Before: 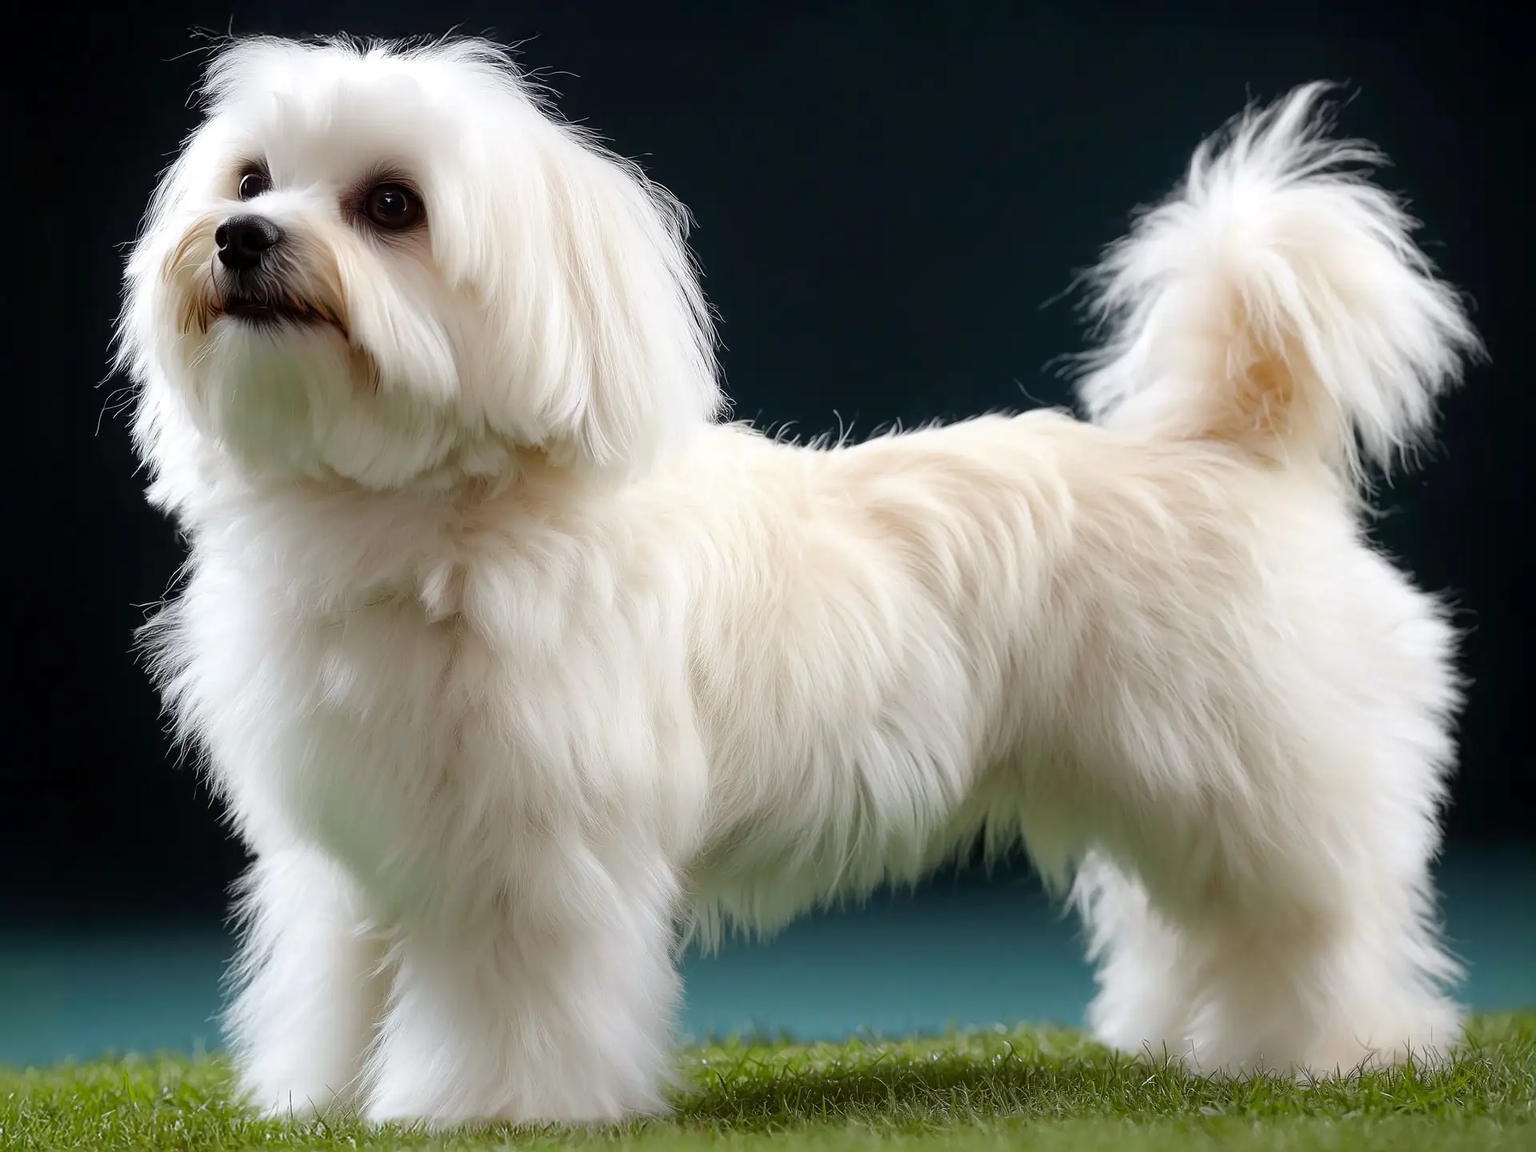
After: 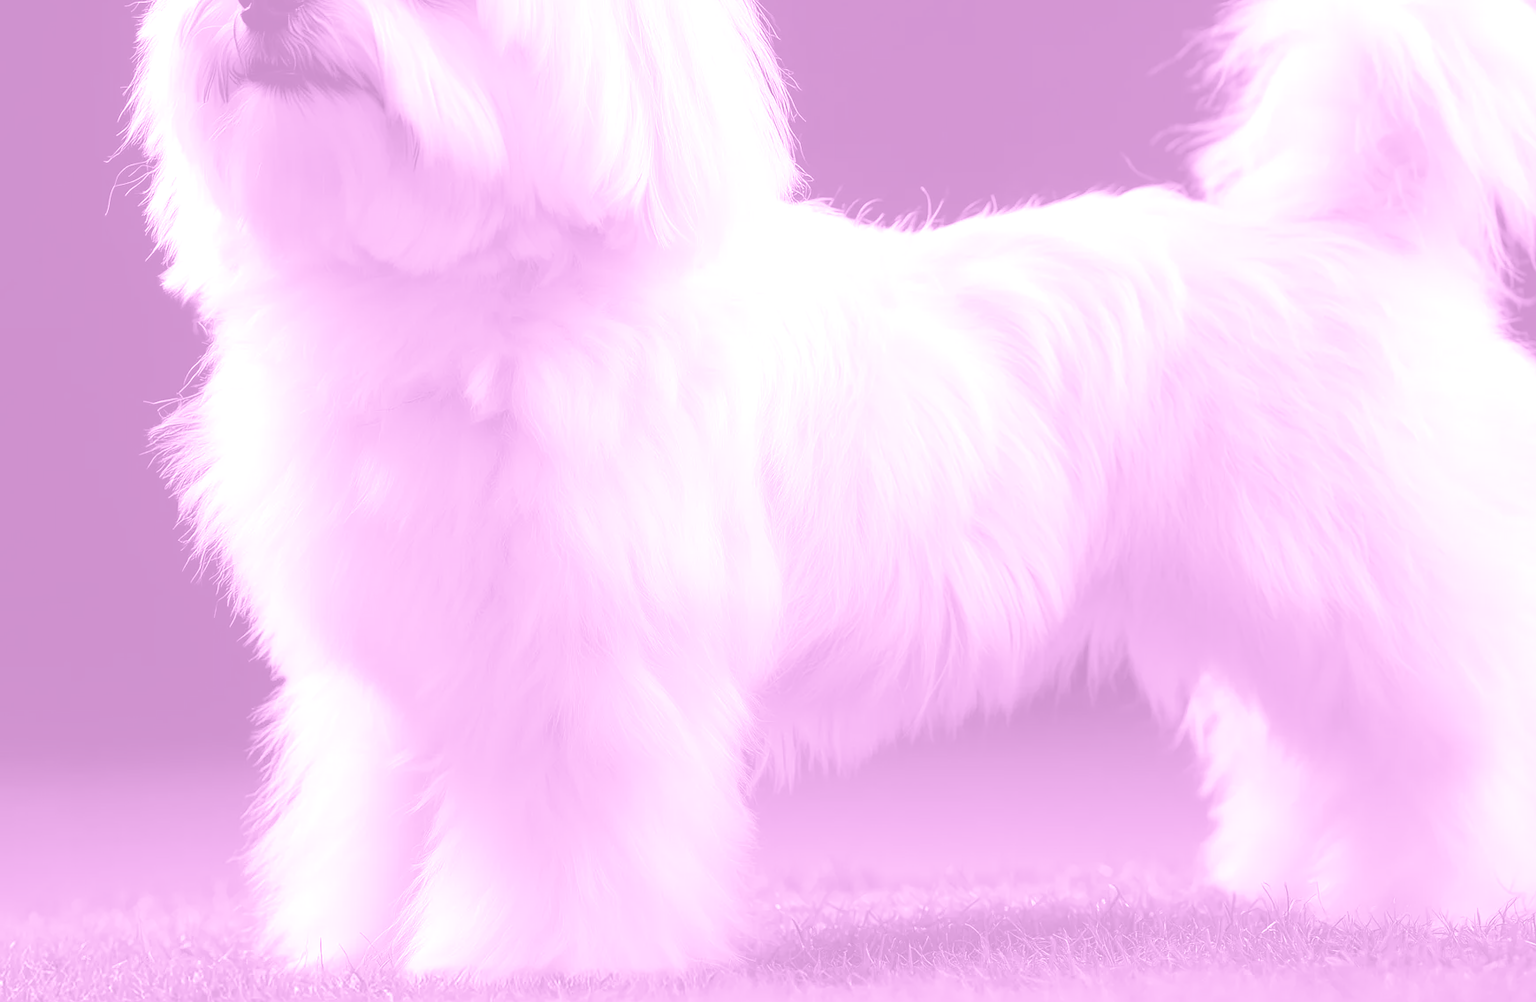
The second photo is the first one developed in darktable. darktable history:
crop: top 20.916%, right 9.437%, bottom 0.316%
color calibration: output R [1.063, -0.012, -0.003, 0], output G [0, 1.022, 0.021, 0], output B [-0.079, 0.047, 1, 0], illuminant custom, x 0.389, y 0.387, temperature 3838.64 K
colorize: hue 331.2°, saturation 69%, source mix 30.28%, lightness 69.02%, version 1
split-toning: shadows › hue 46.8°, shadows › saturation 0.17, highlights › hue 316.8°, highlights › saturation 0.27, balance -51.82
white balance: emerald 1
